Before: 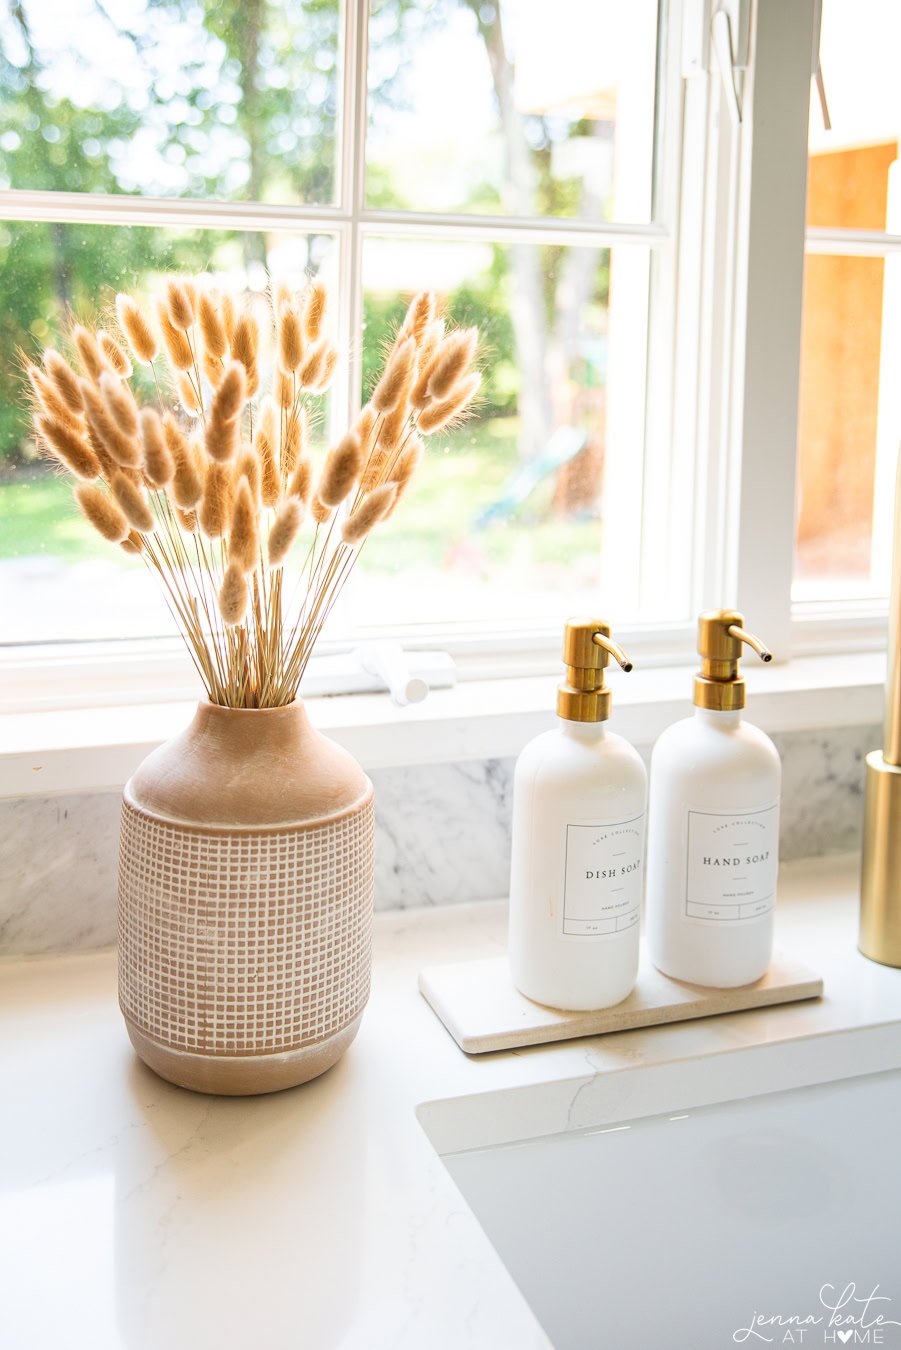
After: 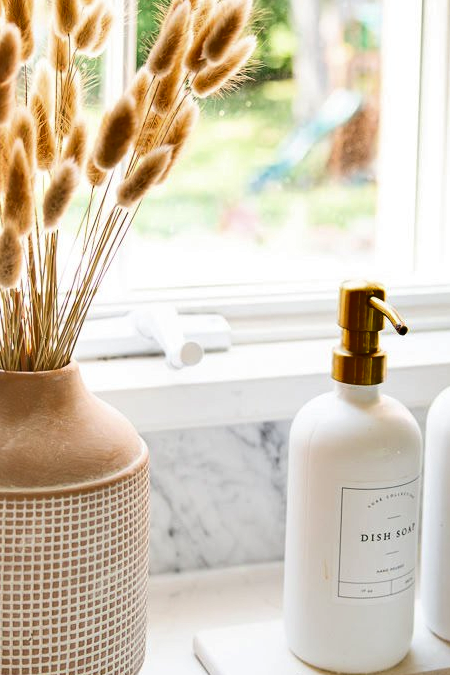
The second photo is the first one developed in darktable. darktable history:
shadows and highlights: low approximation 0.01, soften with gaussian
exposure: compensate highlight preservation false
crop: left 25%, top 25%, right 25%, bottom 25%
